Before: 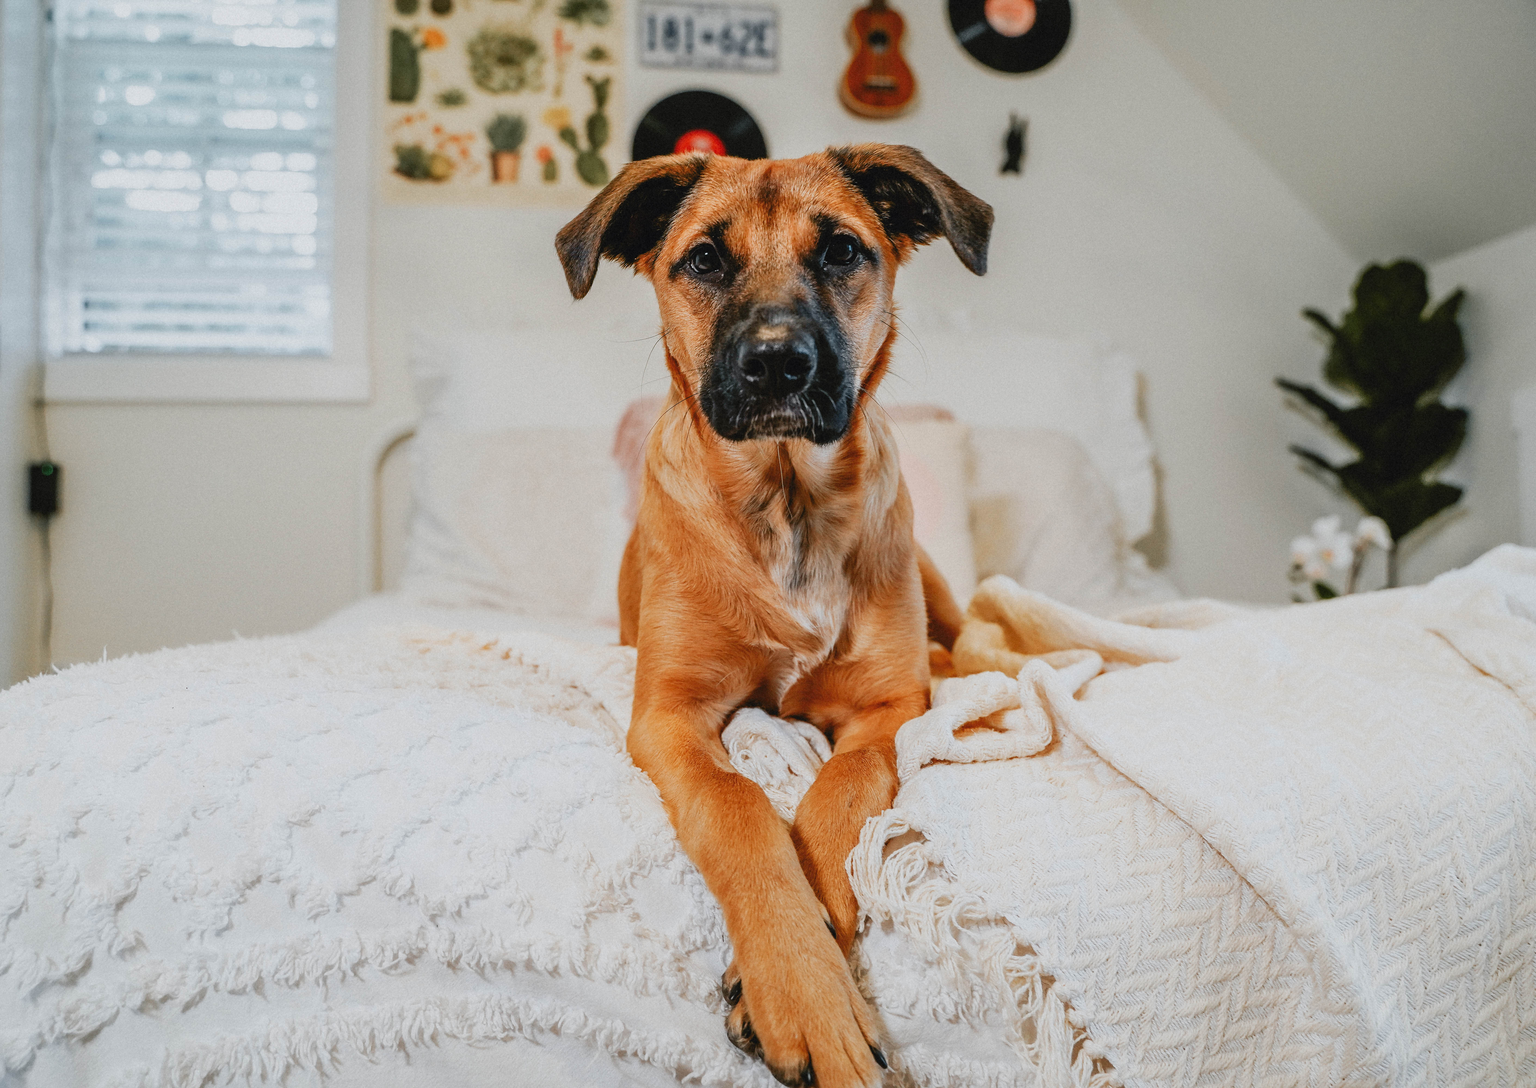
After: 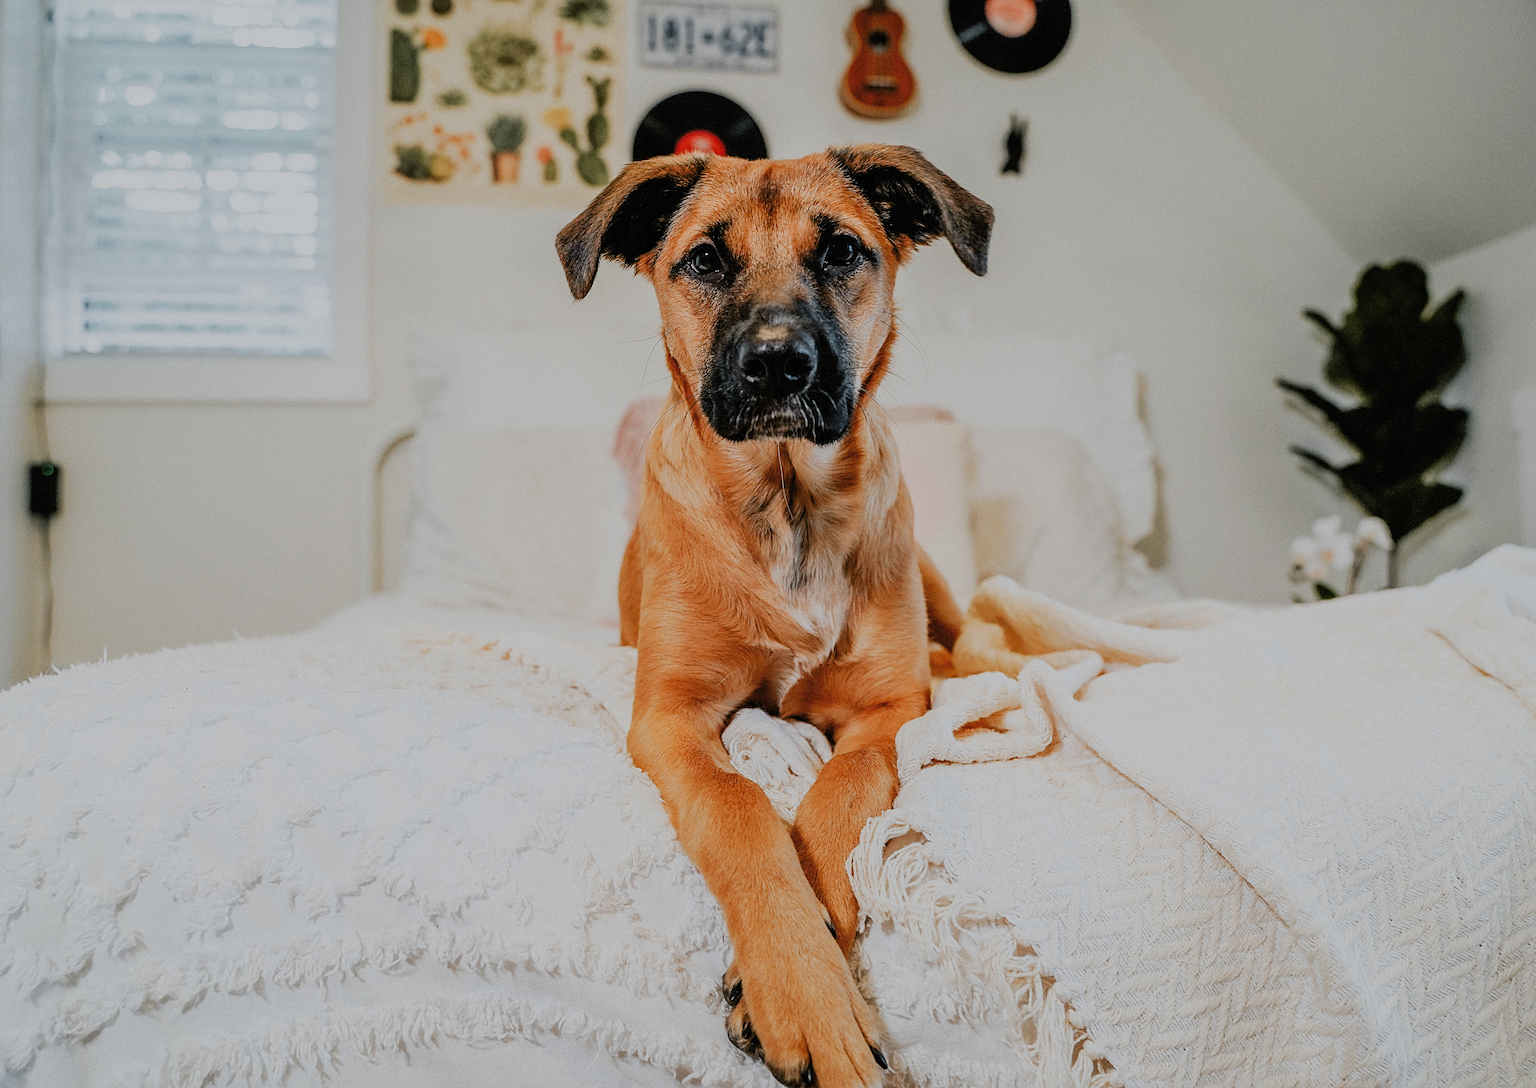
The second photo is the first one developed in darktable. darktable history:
sharpen: radius 3.956
filmic rgb: black relative exposure -7.65 EV, white relative exposure 4.56 EV, threshold 2.98 EV, hardness 3.61, iterations of high-quality reconstruction 0, enable highlight reconstruction true
